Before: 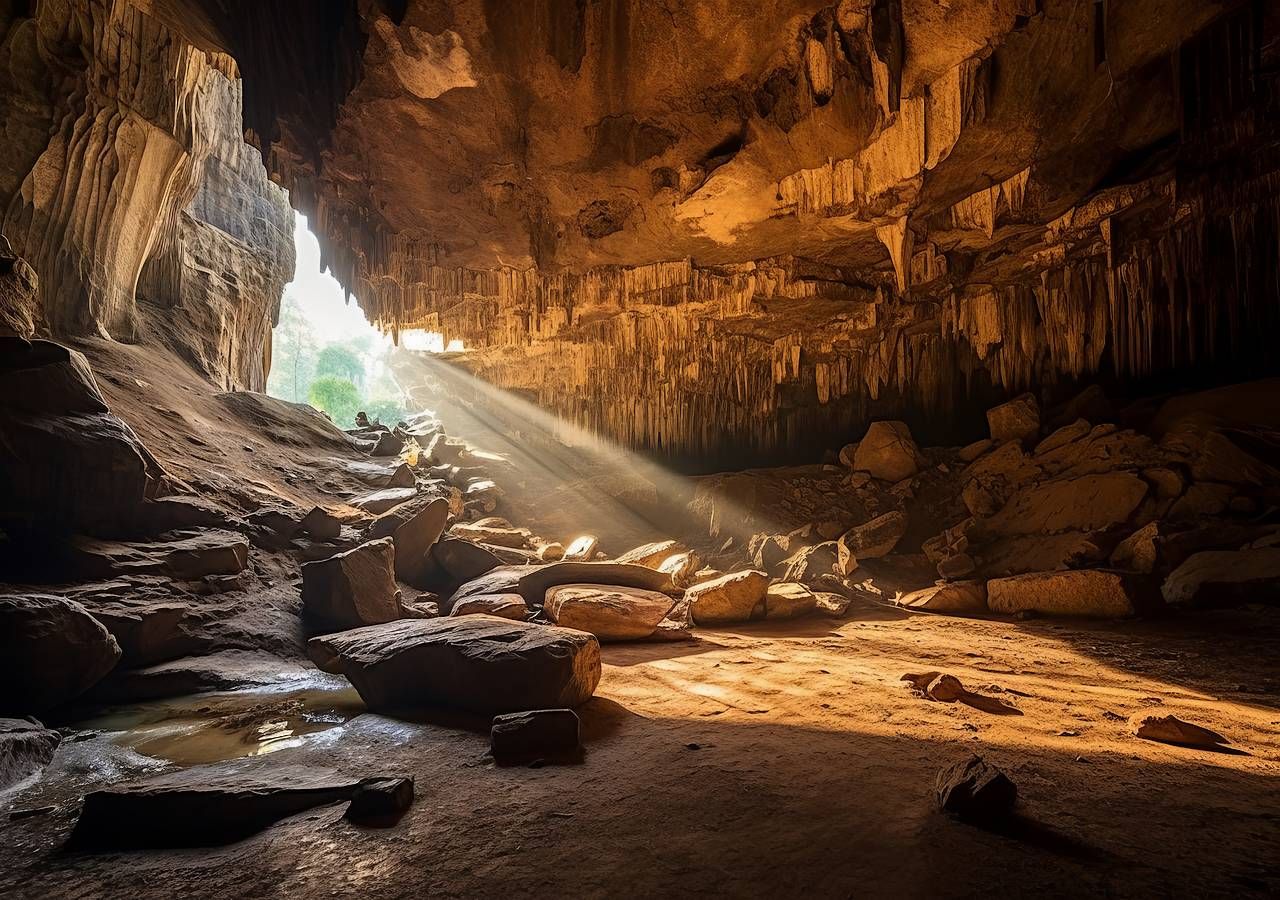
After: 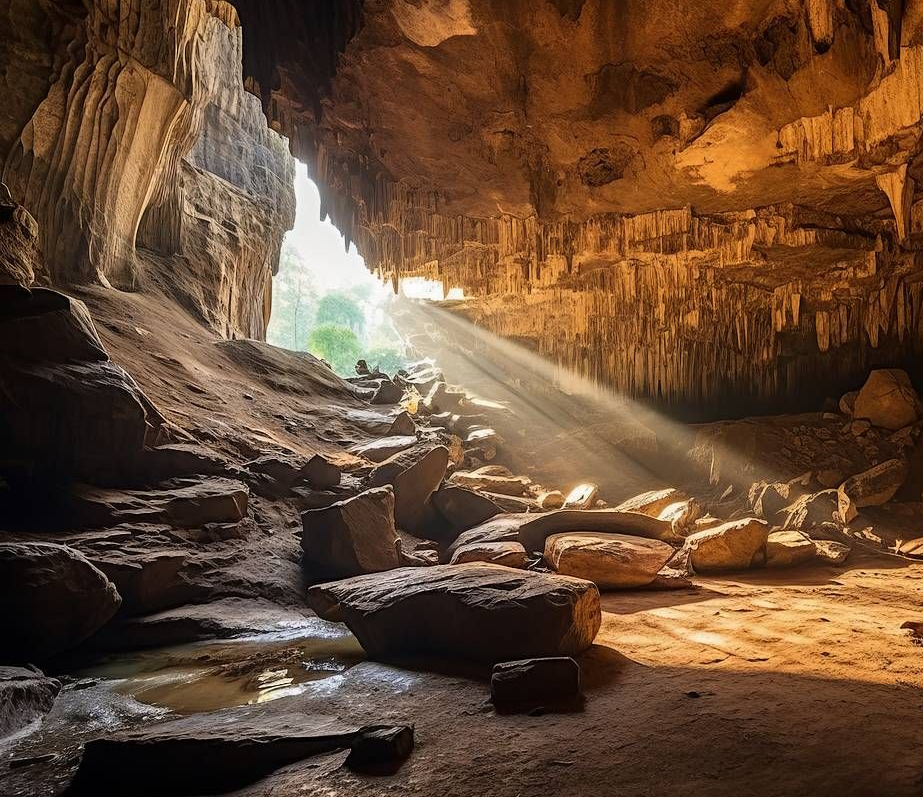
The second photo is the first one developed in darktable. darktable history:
crop: top 5.795%, right 27.832%, bottom 5.549%
